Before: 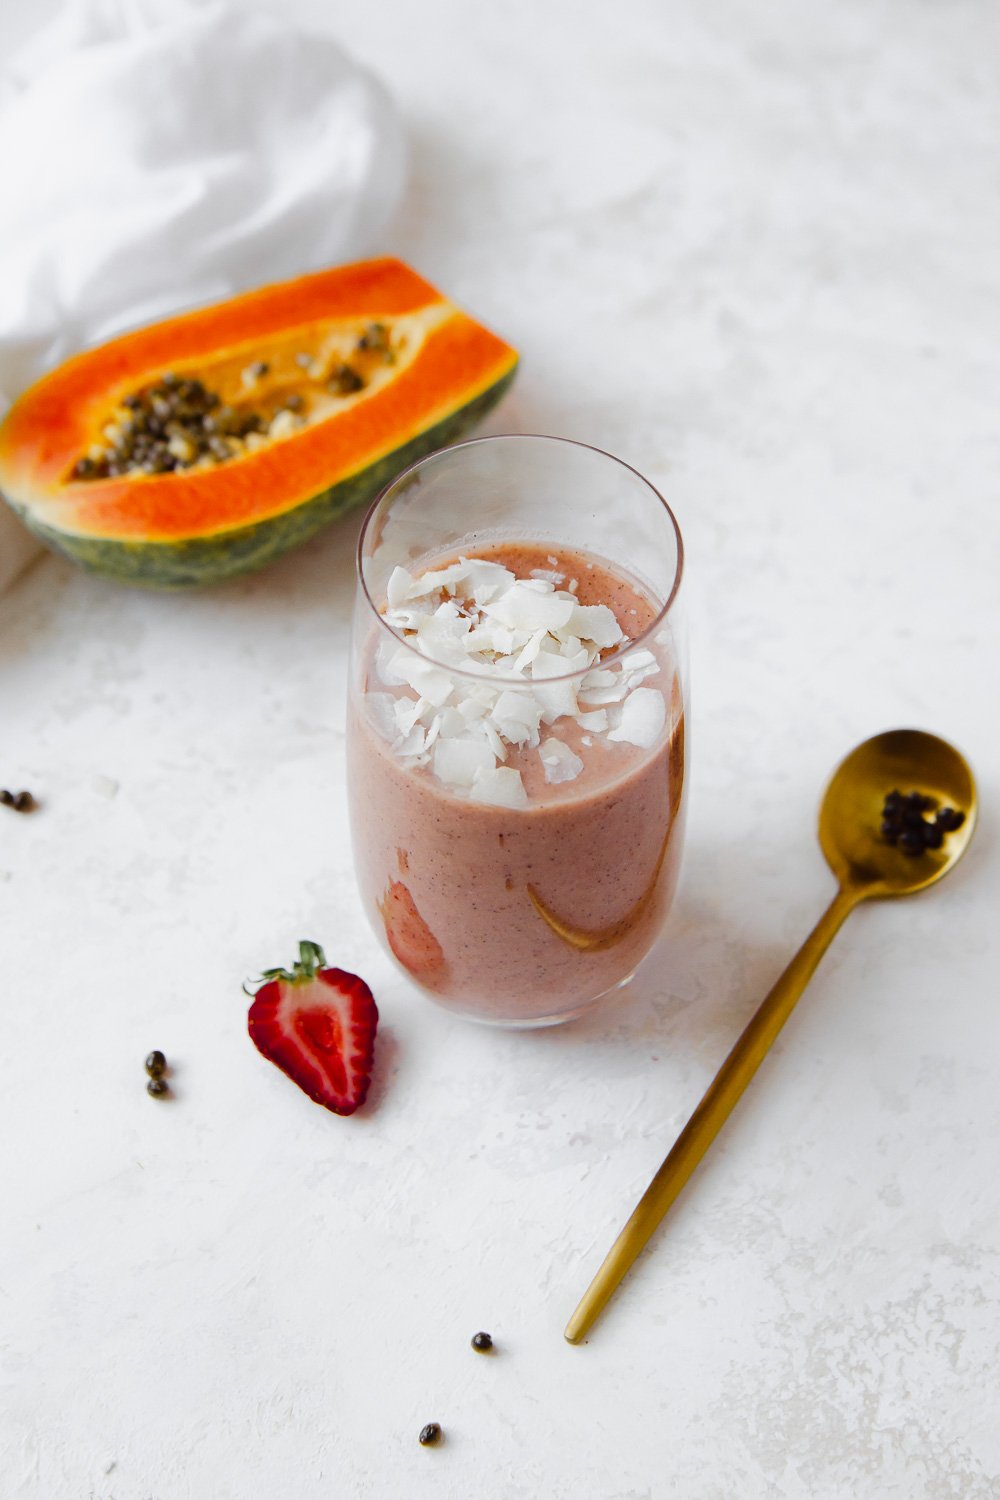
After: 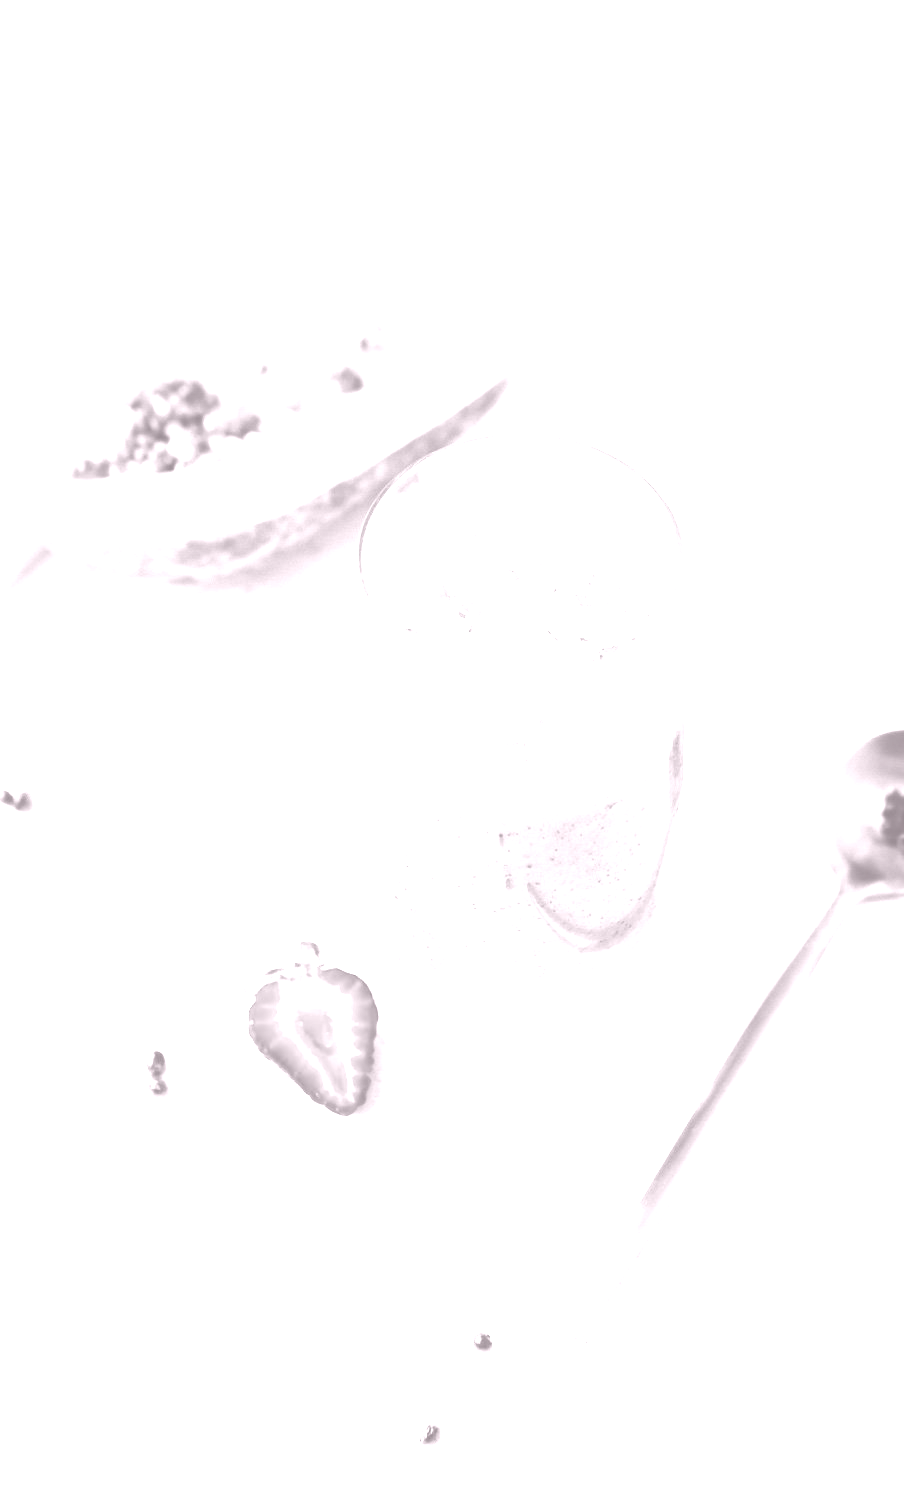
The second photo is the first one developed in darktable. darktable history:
crop: right 9.509%, bottom 0.031%
local contrast: mode bilateral grid, contrast 20, coarseness 50, detail 120%, midtone range 0.2
exposure: black level correction -0.005, exposure 1.002 EV, compensate highlight preservation false
tone curve: curves: ch0 [(0, 0) (0.004, 0.002) (0.02, 0.013) (0.218, 0.218) (0.664, 0.718) (0.832, 0.873) (1, 1)], preserve colors none
colorize: hue 25.2°, saturation 83%, source mix 82%, lightness 79%, version 1
